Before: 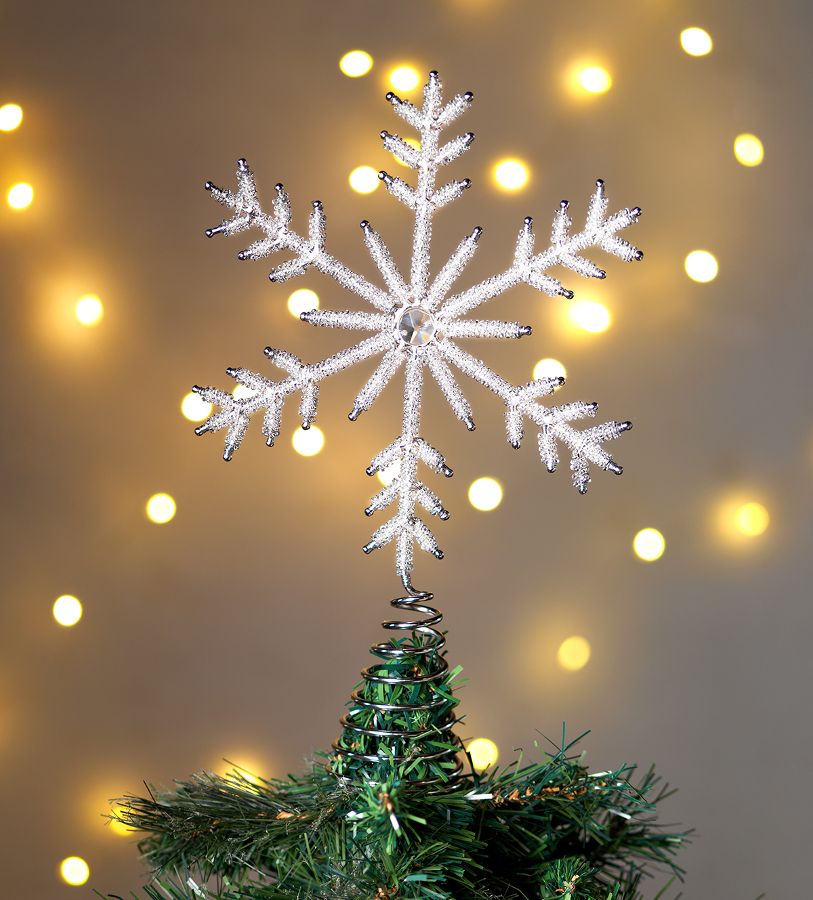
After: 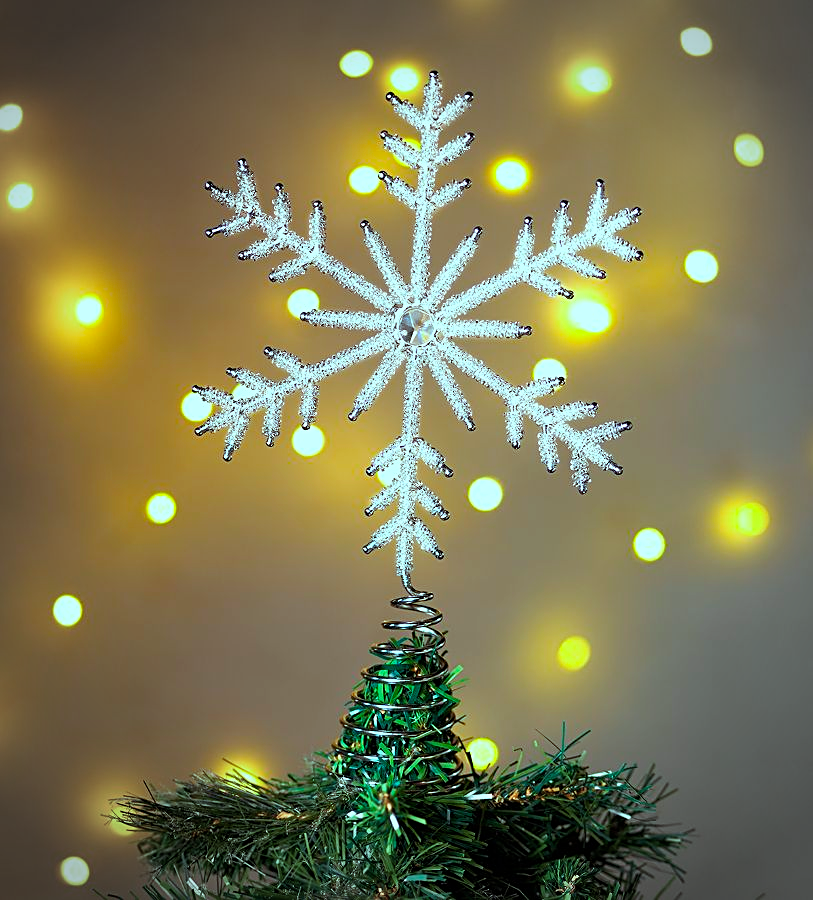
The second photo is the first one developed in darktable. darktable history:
vignetting: fall-off start 74.9%, width/height ratio 1.078
color balance rgb: highlights gain › chroma 4.13%, highlights gain › hue 199.62°, perceptual saturation grading › global saturation 30.724%, global vibrance 20%
sharpen: on, module defaults
